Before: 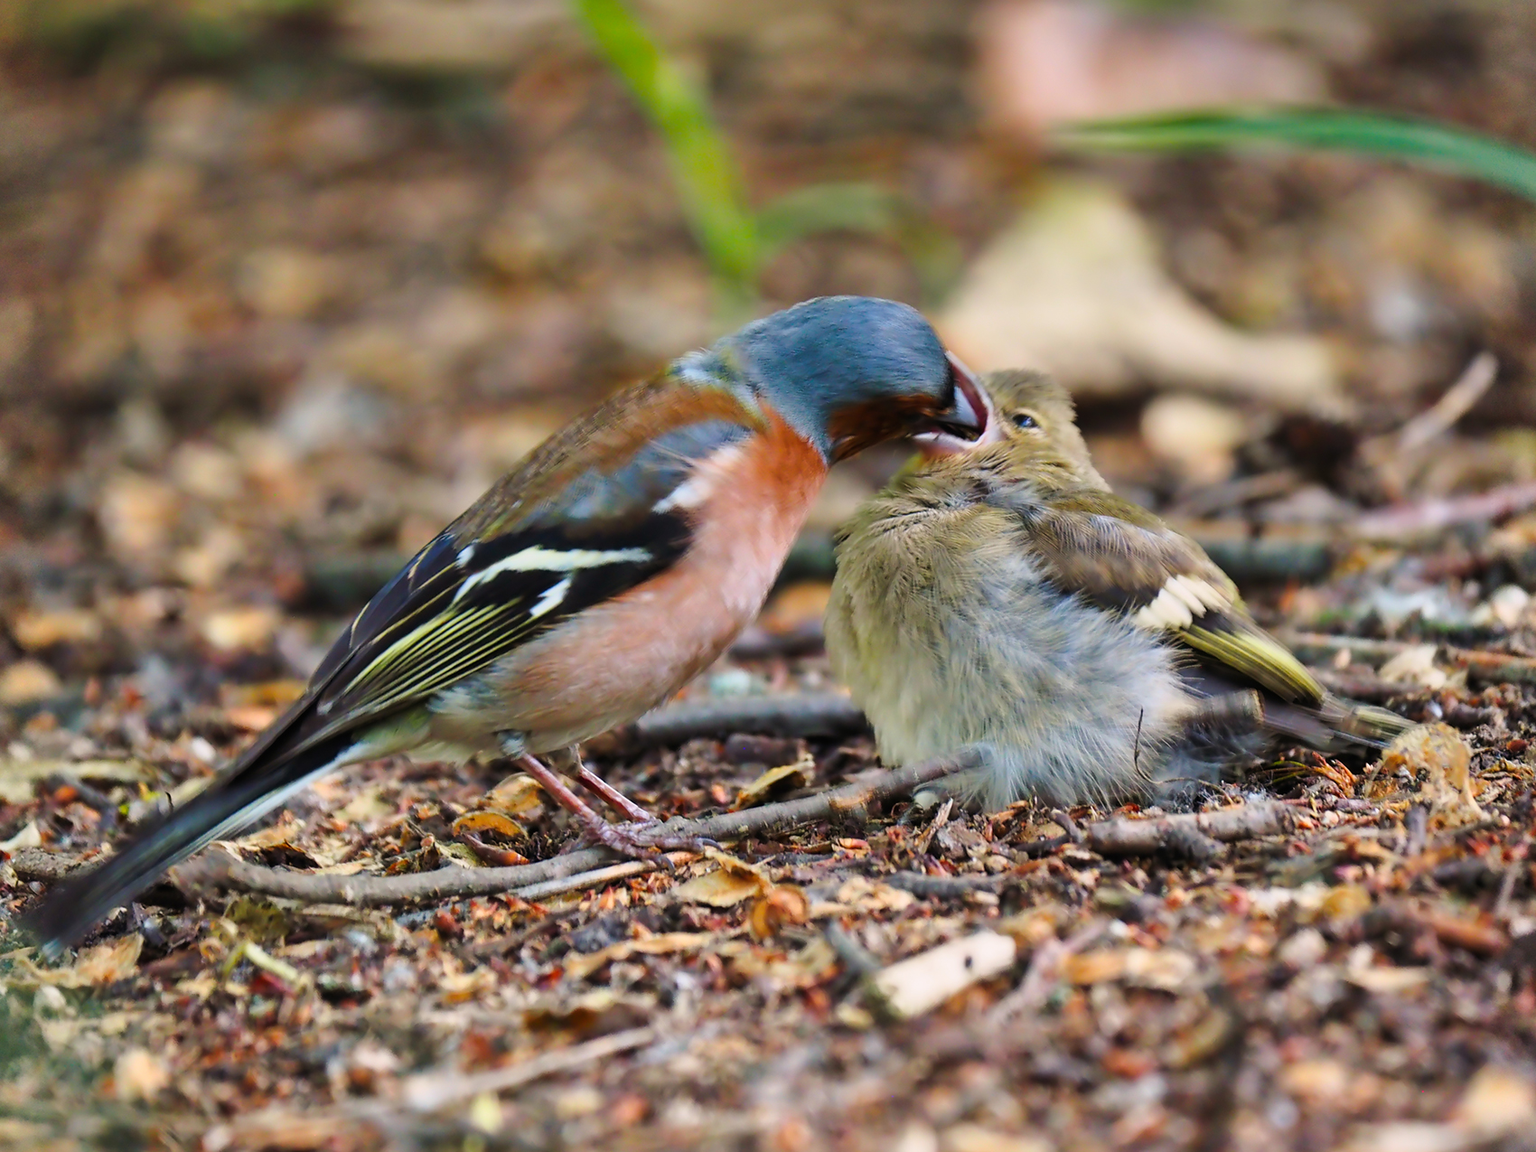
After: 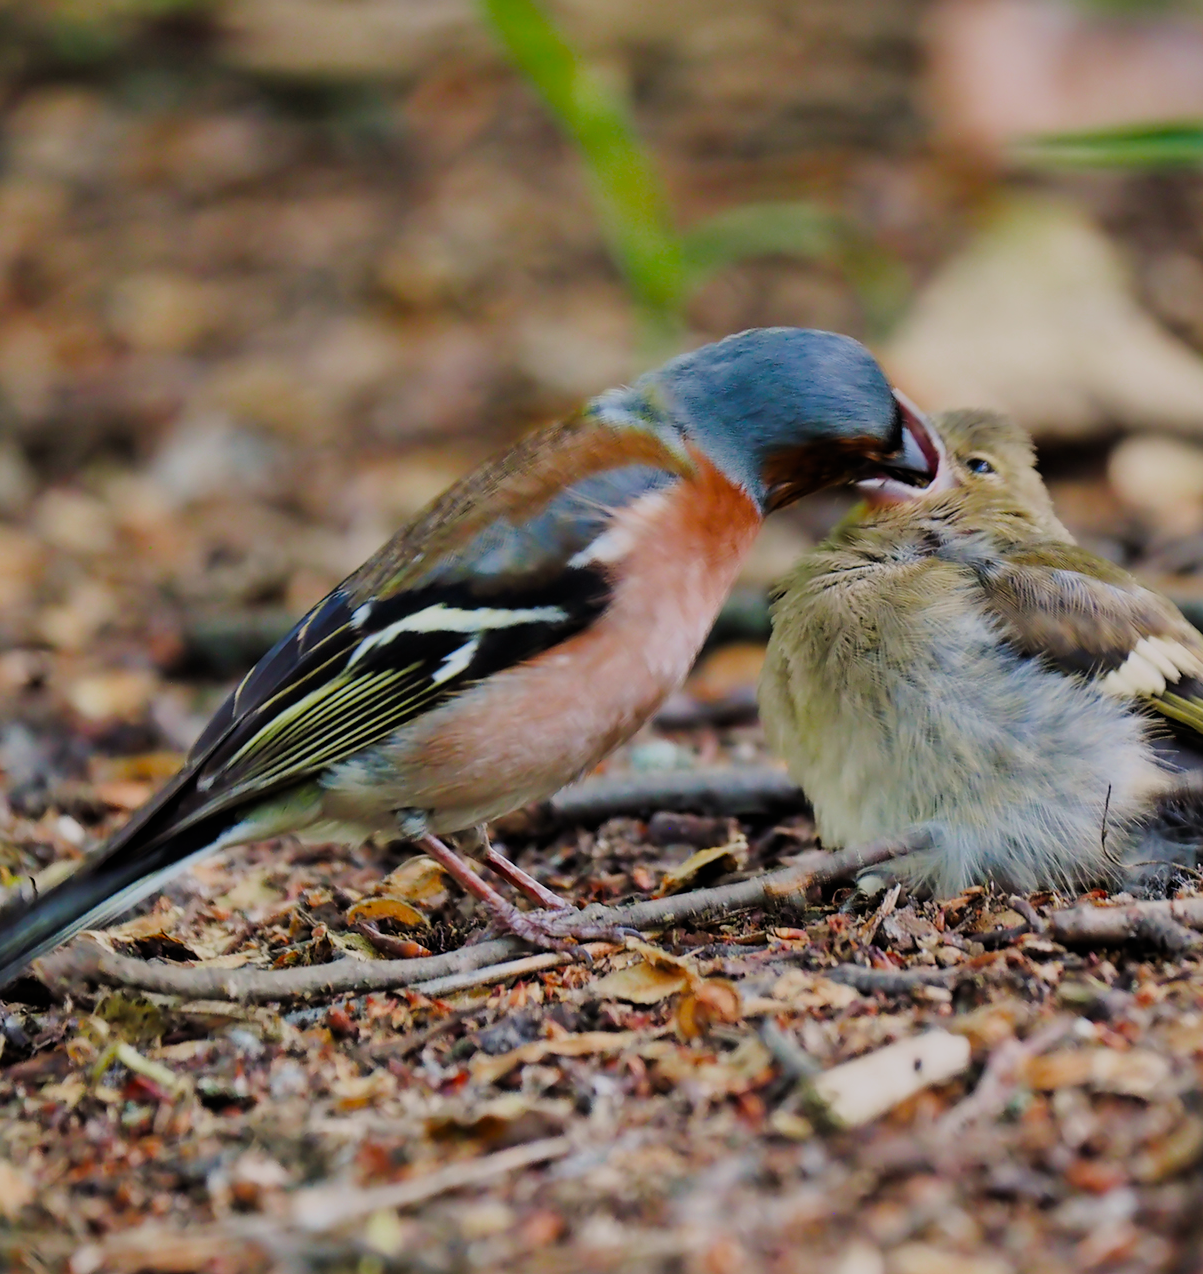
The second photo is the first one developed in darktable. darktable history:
filmic rgb: black relative exposure -7.65 EV, white relative exposure 4.56 EV, hardness 3.61
color zones: curves: ch0 [(0, 0.444) (0.143, 0.442) (0.286, 0.441) (0.429, 0.441) (0.571, 0.441) (0.714, 0.441) (0.857, 0.442) (1, 0.444)]
crop and rotate: left 9.061%, right 20.142%
